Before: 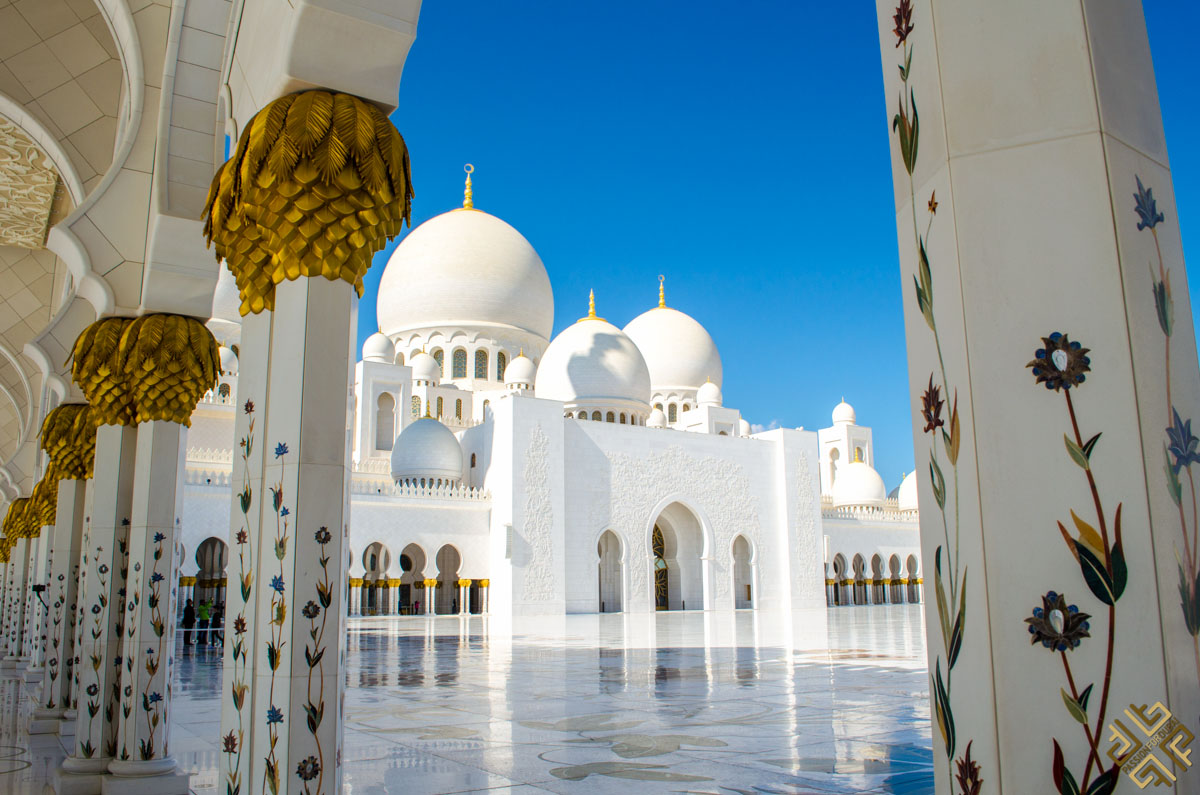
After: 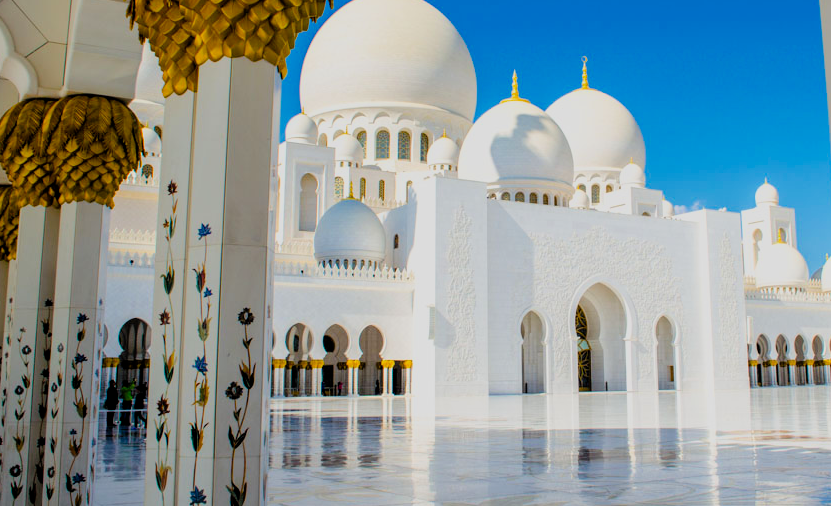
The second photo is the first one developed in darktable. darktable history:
filmic rgb: black relative exposure -7.6 EV, white relative exposure 4.64 EV, threshold 3 EV, target black luminance 0%, hardness 3.55, latitude 50.51%, contrast 1.033, highlights saturation mix 10%, shadows ↔ highlights balance -0.198%, color science v4 (2020), enable highlight reconstruction true
crop: left 6.488%, top 27.668%, right 24.183%, bottom 8.656%
